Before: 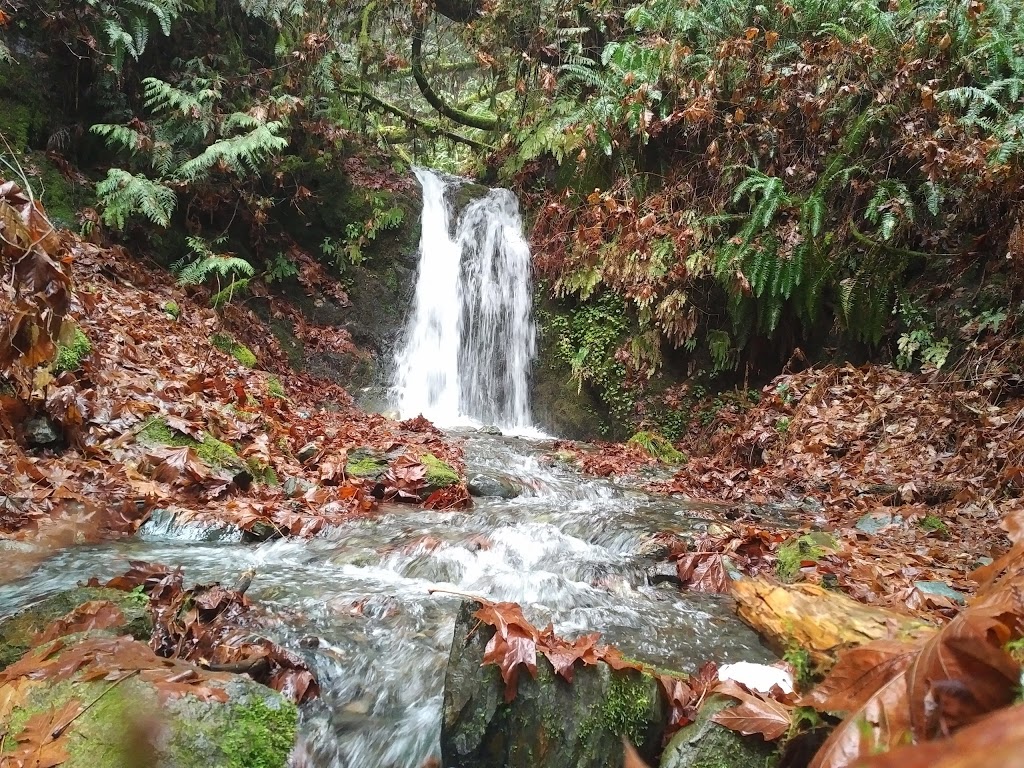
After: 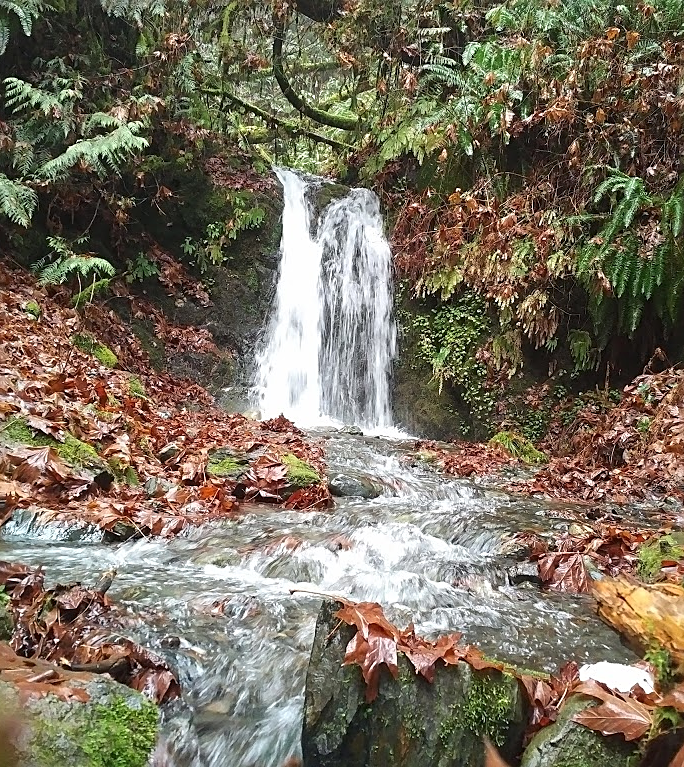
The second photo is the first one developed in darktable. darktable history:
sharpen: on, module defaults
crop and rotate: left 13.657%, right 19.474%
